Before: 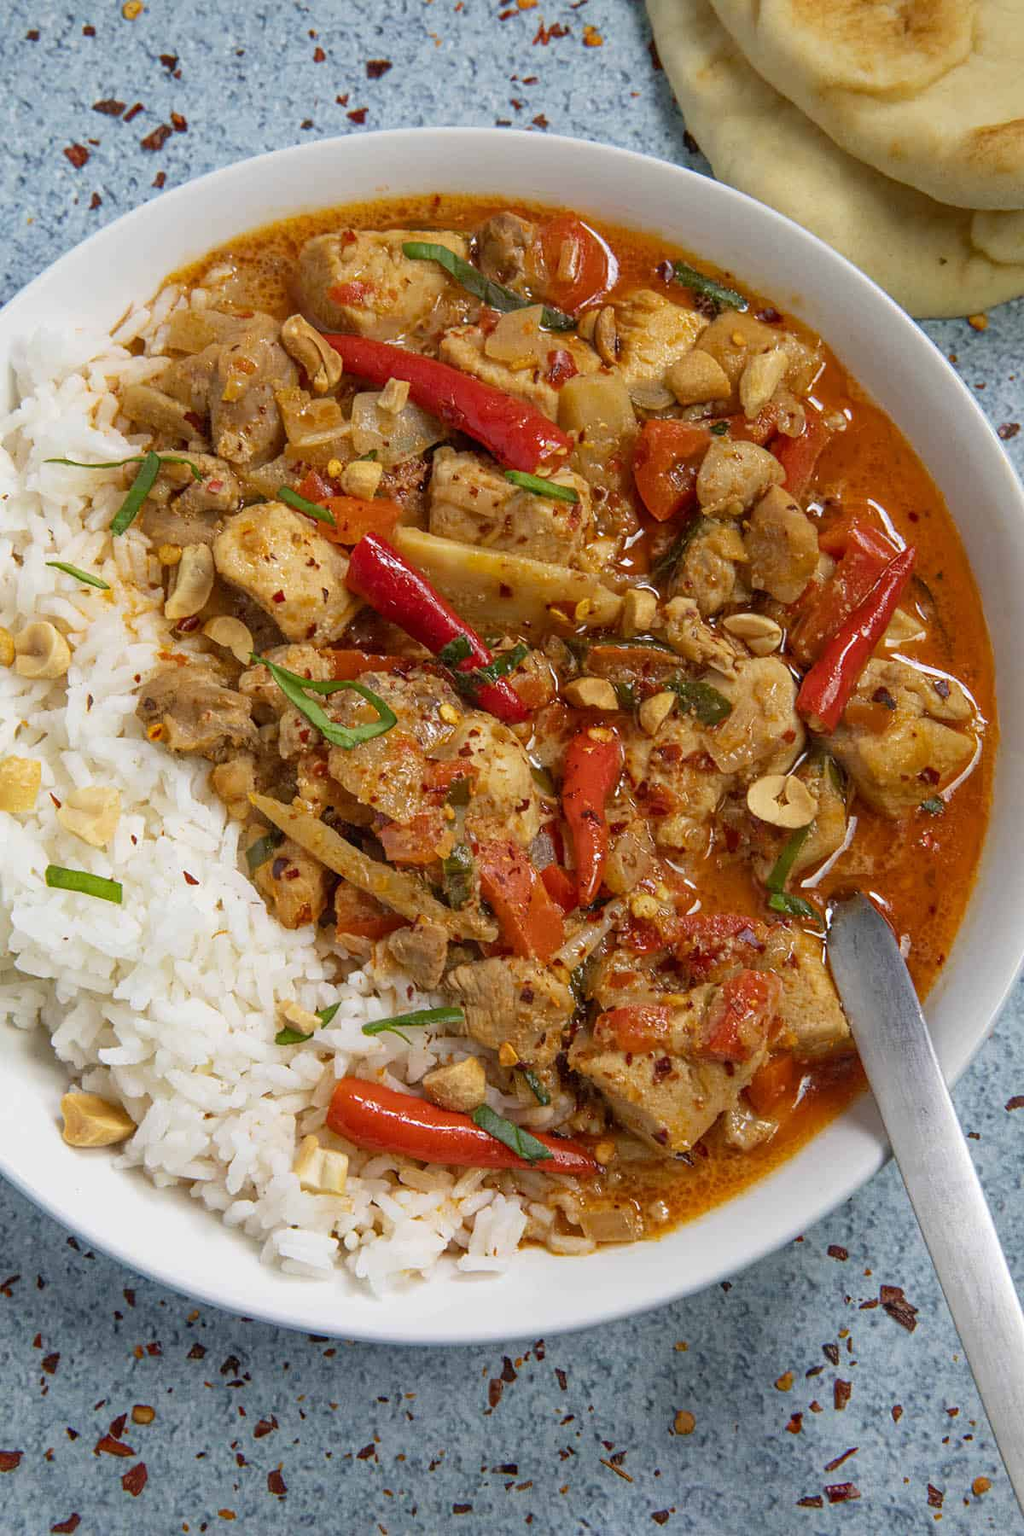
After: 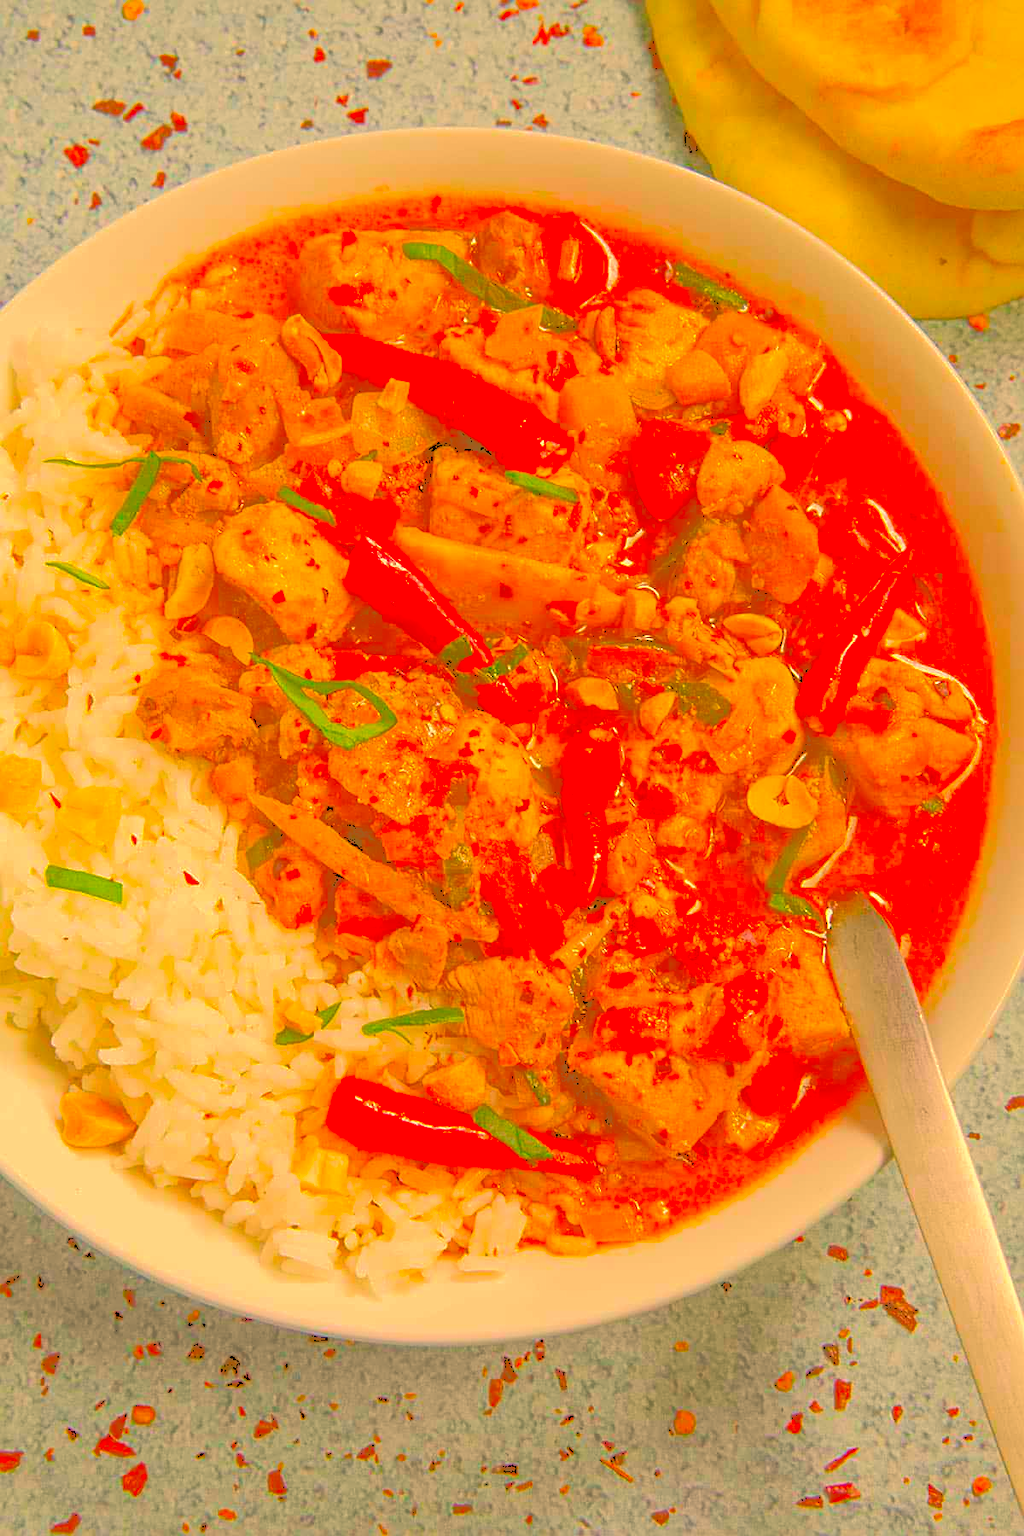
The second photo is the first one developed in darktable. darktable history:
tone curve: curves: ch0 [(0, 0) (0.003, 0.464) (0.011, 0.464) (0.025, 0.464) (0.044, 0.464) (0.069, 0.464) (0.1, 0.463) (0.136, 0.463) (0.177, 0.464) (0.224, 0.469) (0.277, 0.482) (0.335, 0.501) (0.399, 0.53) (0.468, 0.567) (0.543, 0.61) (0.623, 0.663) (0.709, 0.718) (0.801, 0.779) (0.898, 0.842) (1, 1)], color space Lab, independent channels, preserve colors none
sharpen: on, module defaults
color correction: highlights a* 11, highlights b* 29.94, shadows a* 2.68, shadows b* 18.26, saturation 1.74
contrast brightness saturation: brightness 0.154
